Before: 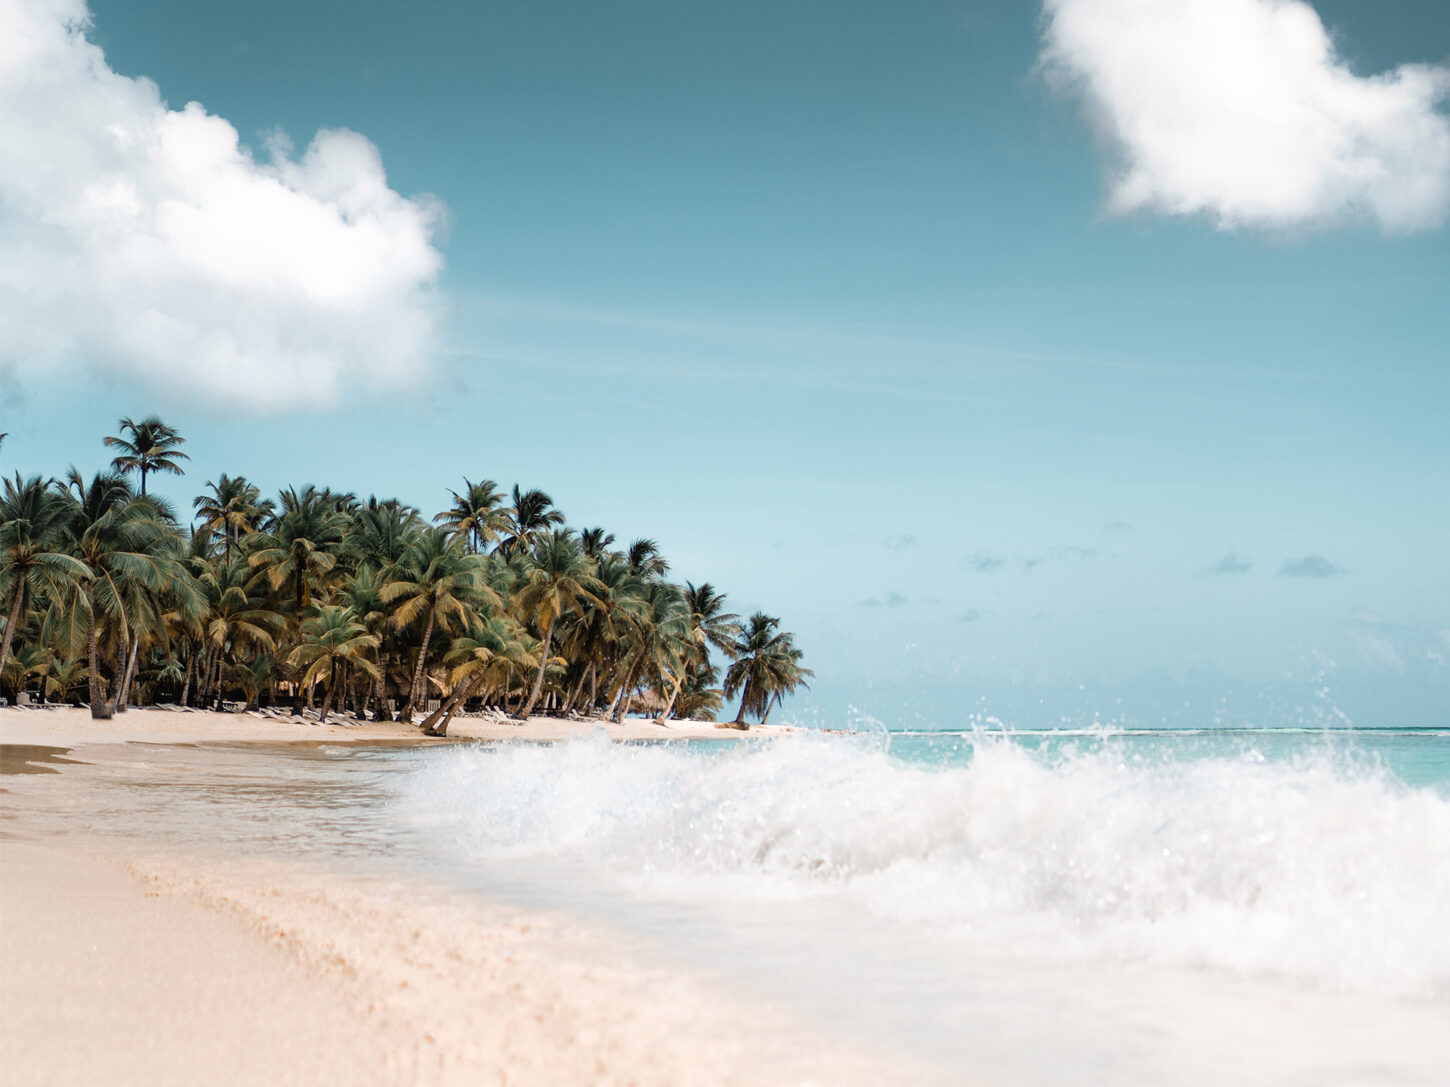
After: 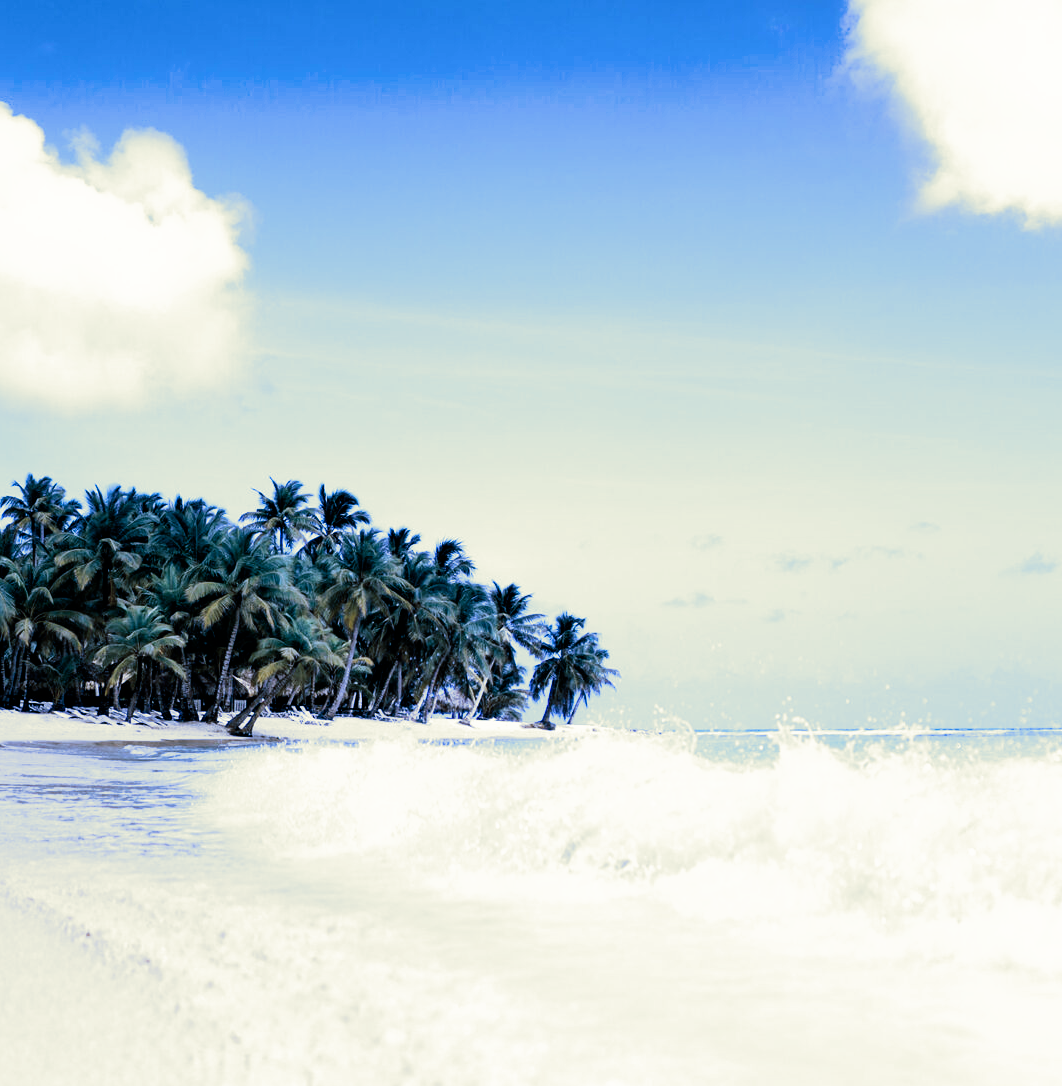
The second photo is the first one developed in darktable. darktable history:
crop: left 13.443%, right 13.31%
white balance: red 0.766, blue 1.537
filmic rgb: black relative exposure -8.2 EV, white relative exposure 2.2 EV, threshold 3 EV, hardness 7.11, latitude 75%, contrast 1.325, highlights saturation mix -2%, shadows ↔ highlights balance 30%, preserve chrominance no, color science v5 (2021), contrast in shadows safe, contrast in highlights safe, enable highlight reconstruction true
split-toning: shadows › hue 216°, shadows › saturation 1, highlights › hue 57.6°, balance -33.4
